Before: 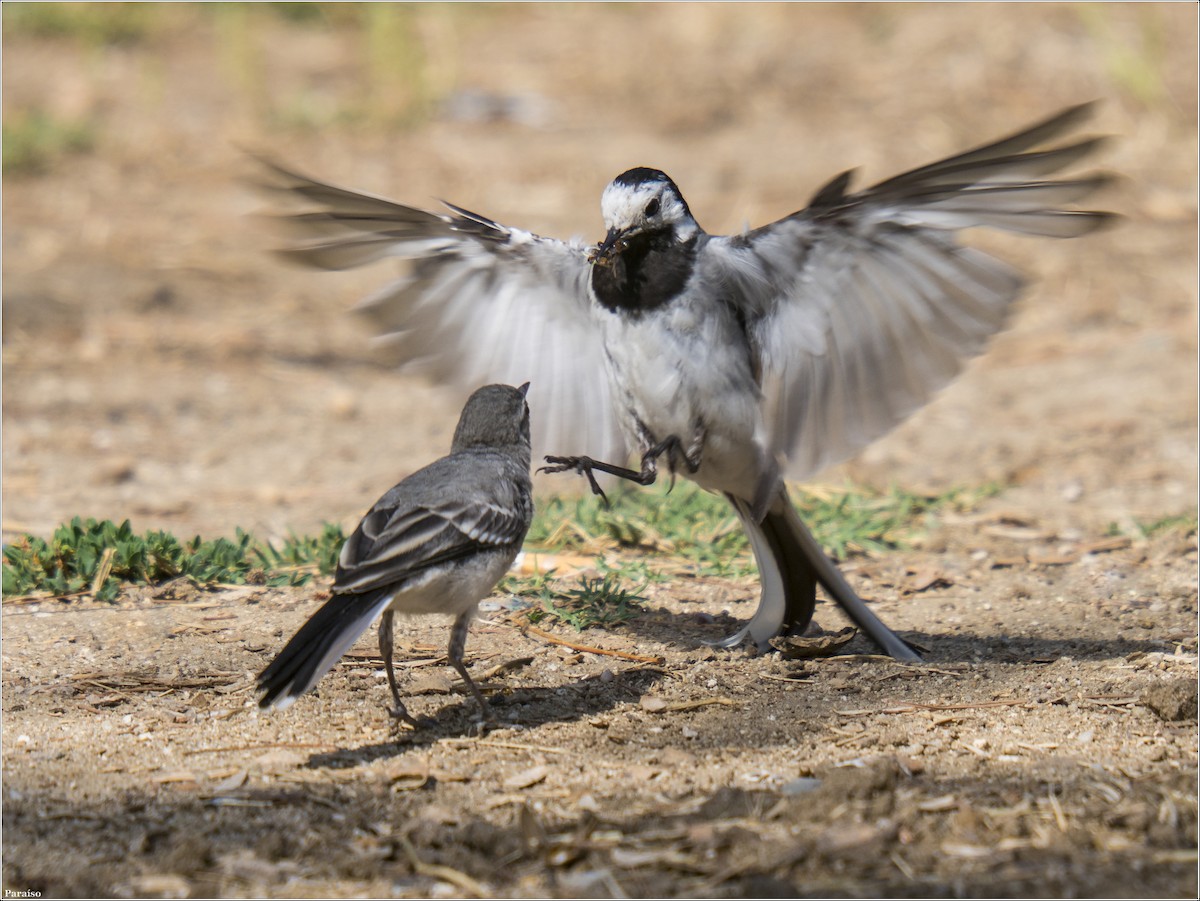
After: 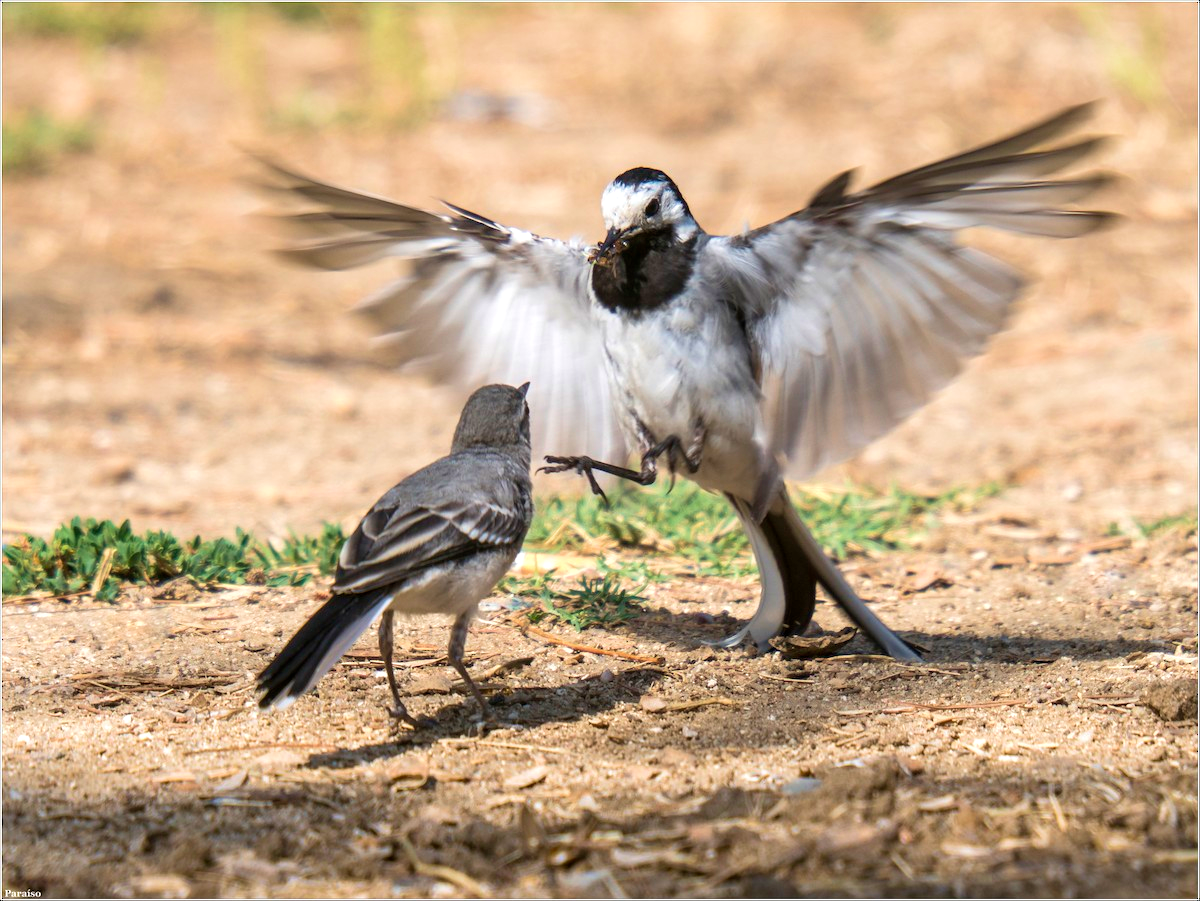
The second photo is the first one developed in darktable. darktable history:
tone equalizer: -8 EV -0.404 EV, -7 EV -0.414 EV, -6 EV -0.317 EV, -5 EV -0.193 EV, -3 EV 0.196 EV, -2 EV 0.343 EV, -1 EV 0.367 EV, +0 EV 0.42 EV, smoothing diameter 24.81%, edges refinement/feathering 12.62, preserve details guided filter
velvia: on, module defaults
levels: levels [0, 0.499, 1]
